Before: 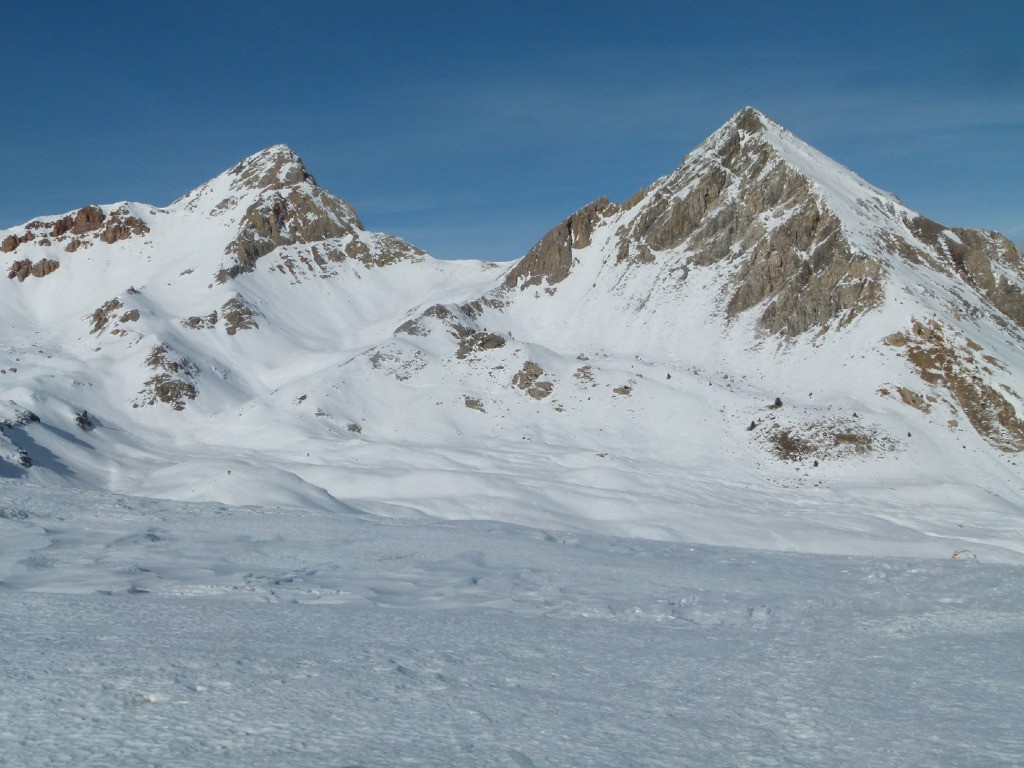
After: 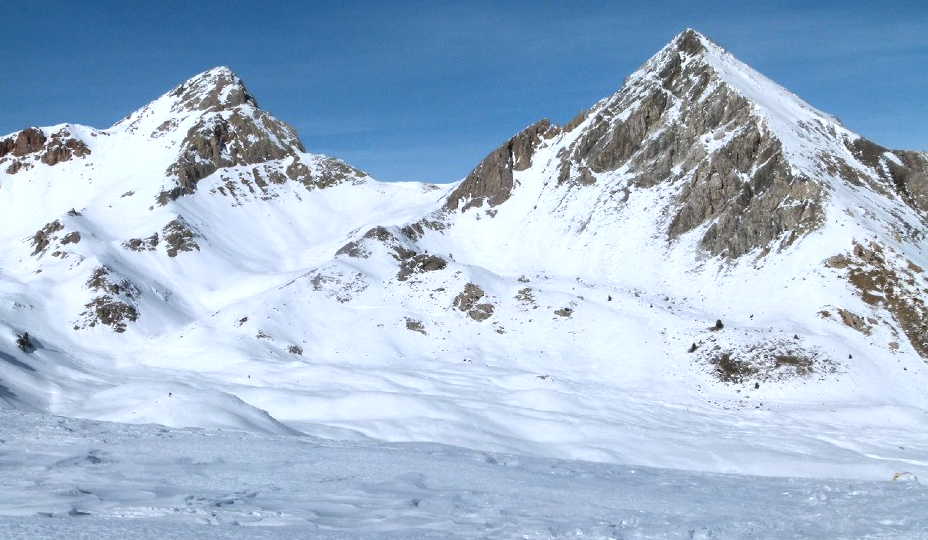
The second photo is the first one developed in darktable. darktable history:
tone equalizer: -8 EV -0.714 EV, -7 EV -0.677 EV, -6 EV -0.629 EV, -5 EV -0.398 EV, -3 EV 0.368 EV, -2 EV 0.6 EV, -1 EV 0.681 EV, +0 EV 0.741 EV, edges refinement/feathering 500, mask exposure compensation -1.57 EV, preserve details no
crop: left 5.773%, top 10.2%, right 3.506%, bottom 19.39%
color calibration: illuminant as shot in camera, x 0.358, y 0.373, temperature 4628.91 K
